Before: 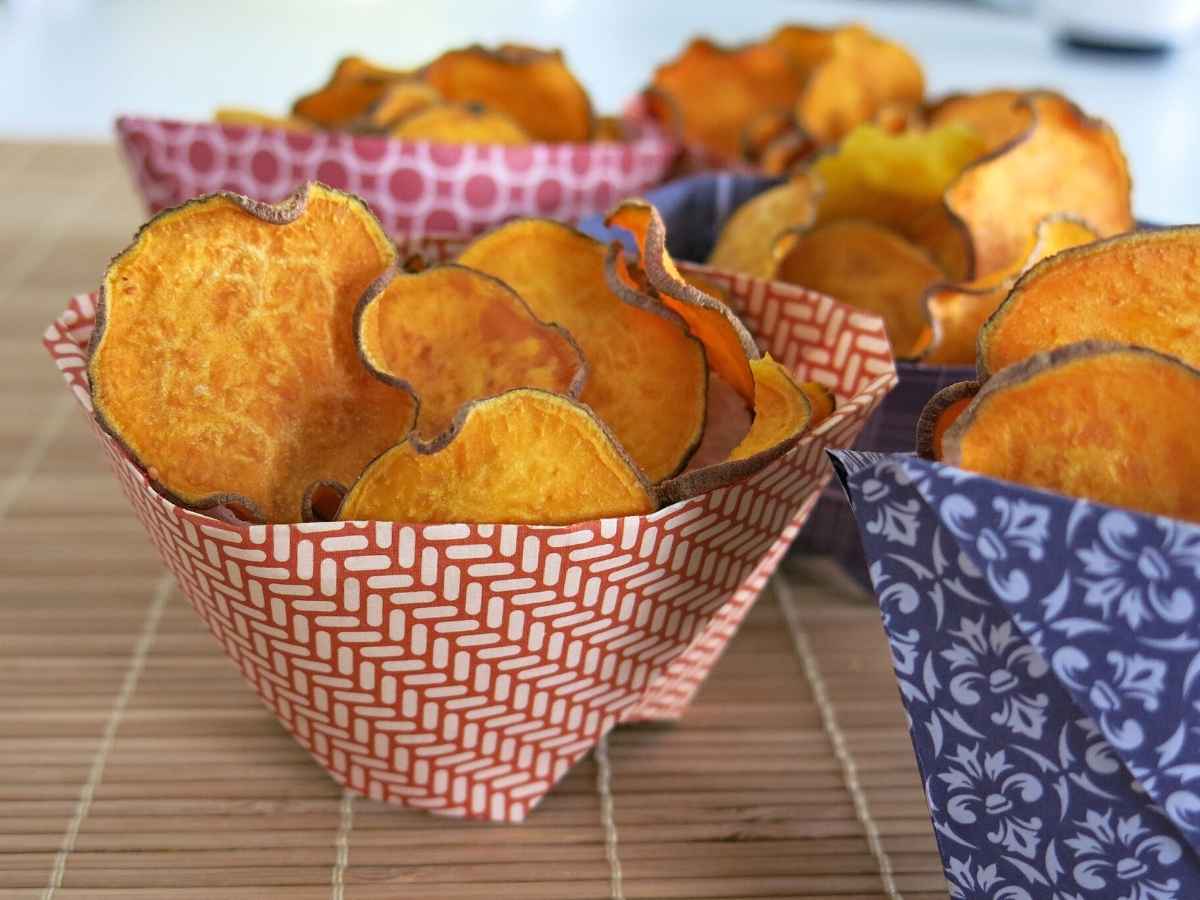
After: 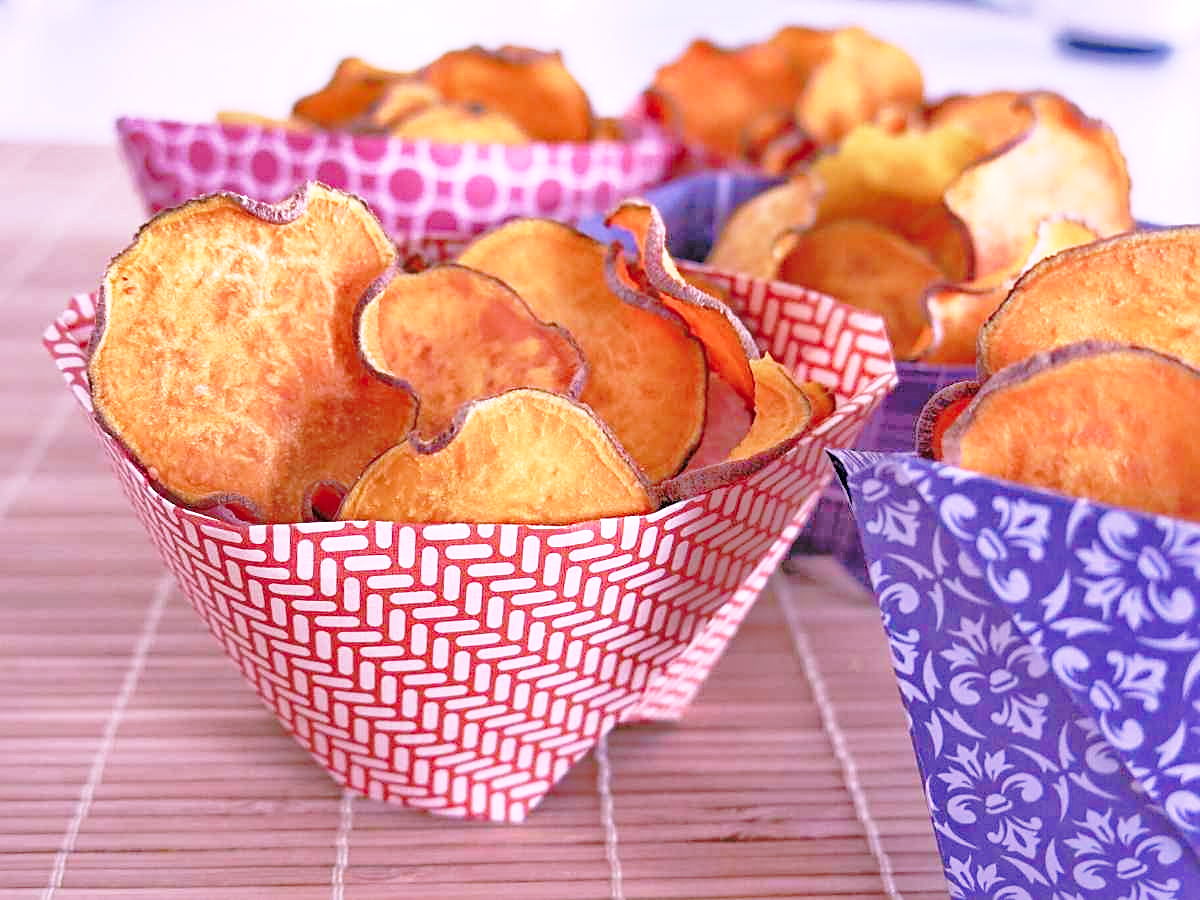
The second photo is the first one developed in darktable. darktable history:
sharpen: on, module defaults
shadows and highlights: on, module defaults
color calibration: output R [1.107, -0.012, -0.003, 0], output B [0, 0, 1.308, 0], illuminant custom, x 0.389, y 0.387, temperature 3838.64 K
tone equalizer: -8 EV -0.528 EV, -7 EV -0.319 EV, -6 EV -0.083 EV, -5 EV 0.413 EV, -4 EV 0.985 EV, -3 EV 0.791 EV, -2 EV -0.01 EV, -1 EV 0.14 EV, +0 EV -0.012 EV, smoothing 1
white balance: red 1.029, blue 0.92
base curve: curves: ch0 [(0, 0) (0.032, 0.037) (0.105, 0.228) (0.435, 0.76) (0.856, 0.983) (1, 1)], preserve colors none
